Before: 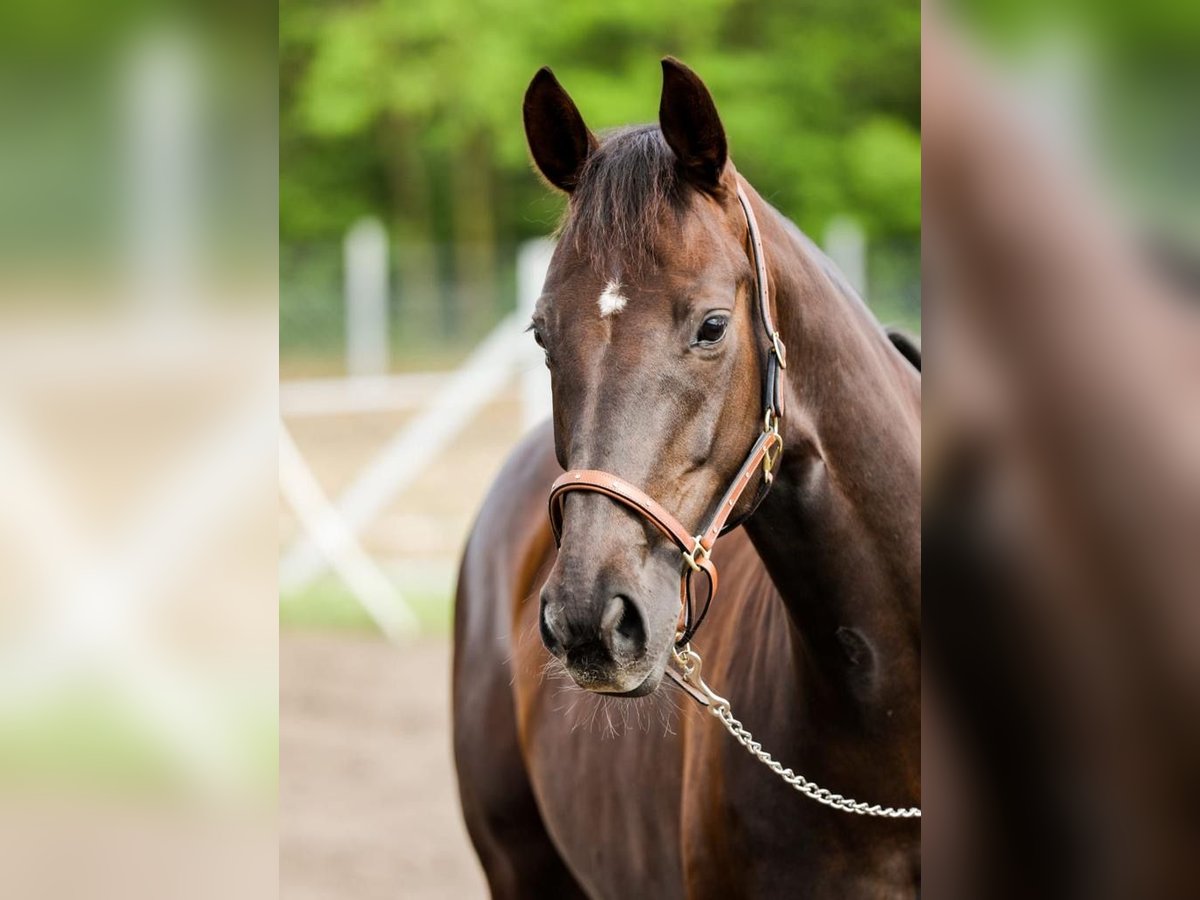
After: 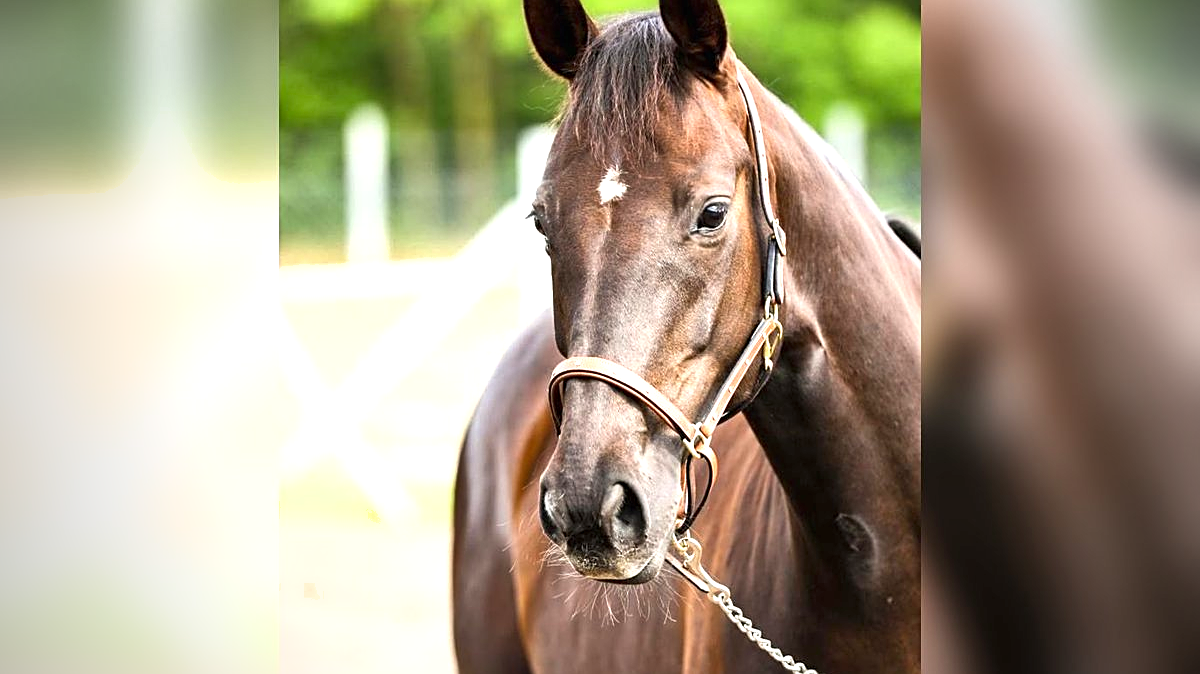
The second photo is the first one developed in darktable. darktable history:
shadows and highlights: shadows 47.57, highlights -42.05, soften with gaussian
sharpen: on, module defaults
exposure: black level correction 0, exposure 1 EV, compensate exposure bias true, compensate highlight preservation false
crop and rotate: top 12.586%, bottom 12.475%
vignetting: fall-off start 67.31%, brightness -0.483, width/height ratio 1.017
